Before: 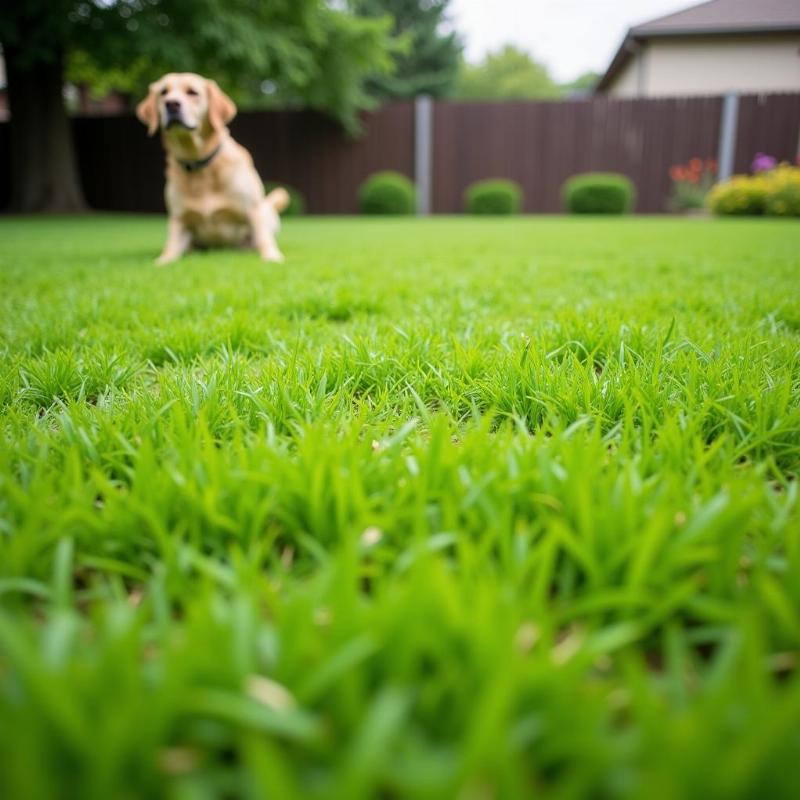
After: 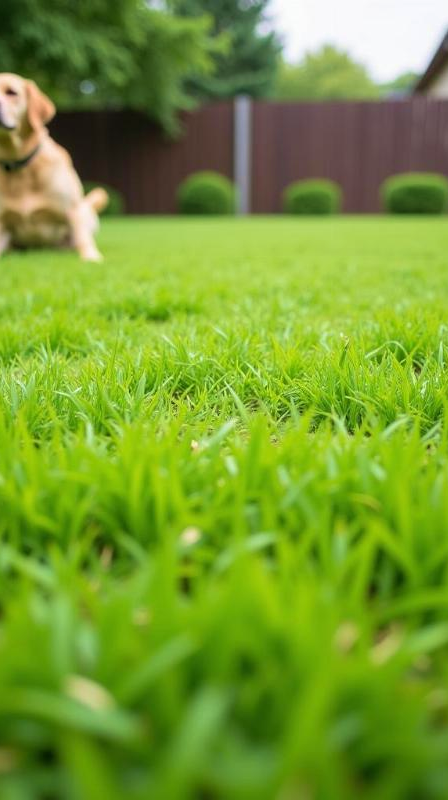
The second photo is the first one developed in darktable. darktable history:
velvia: strength 28.73%
crop and rotate: left 22.702%, right 21.187%
